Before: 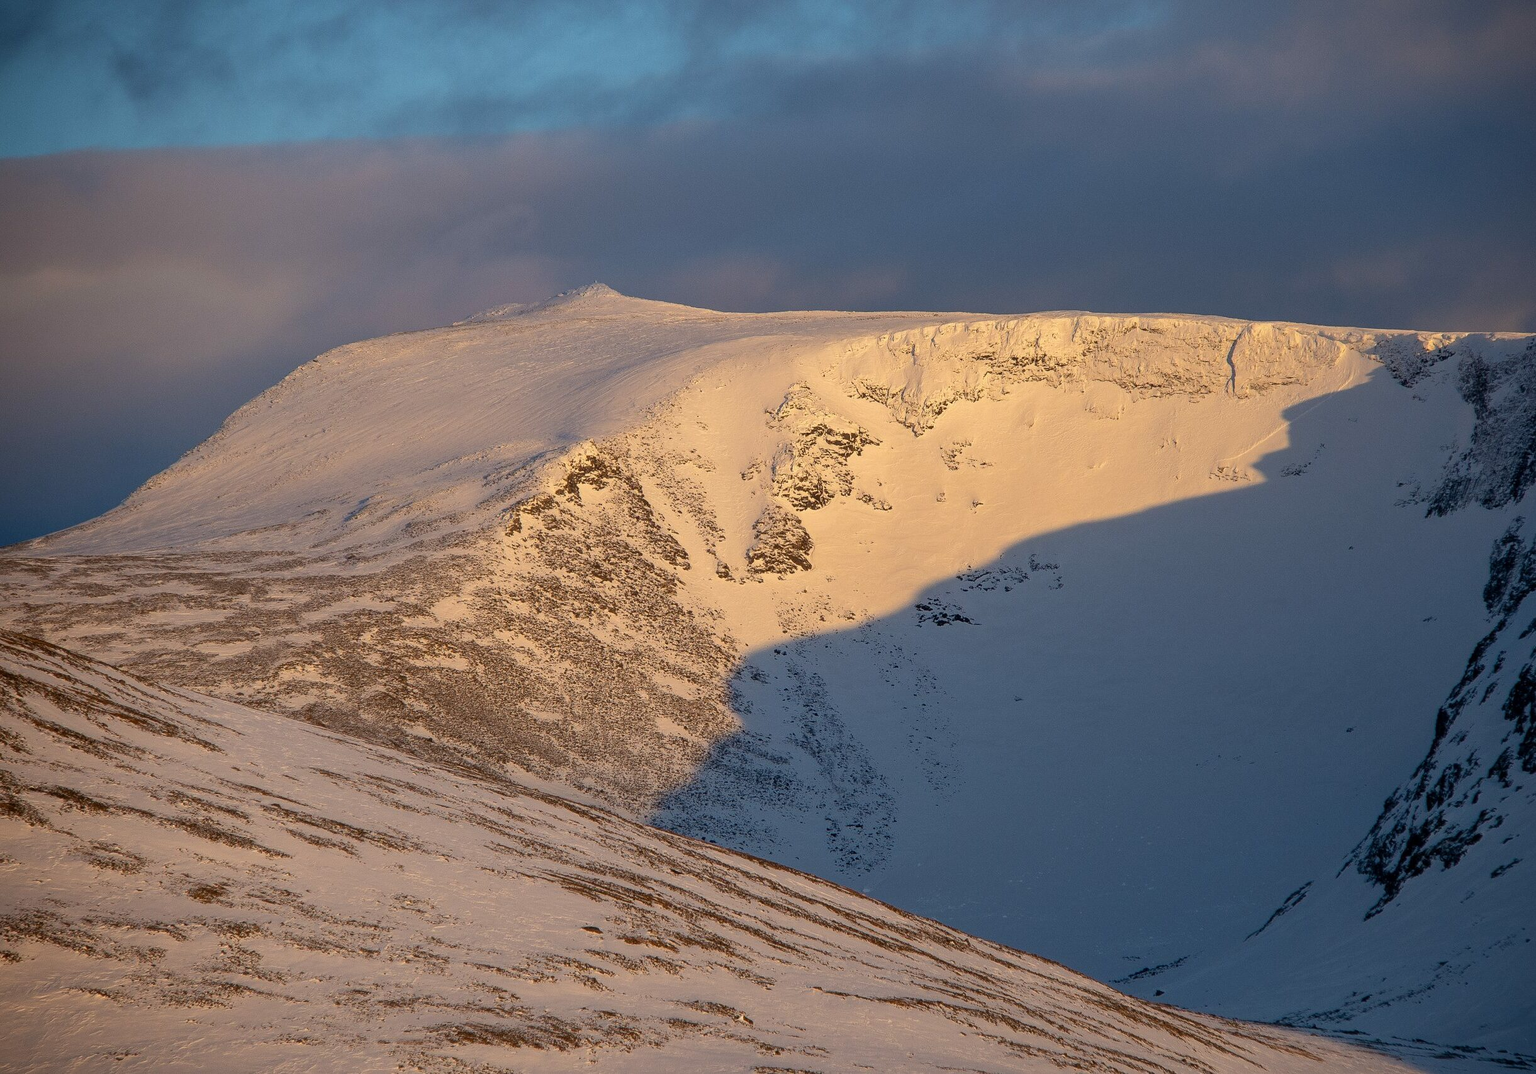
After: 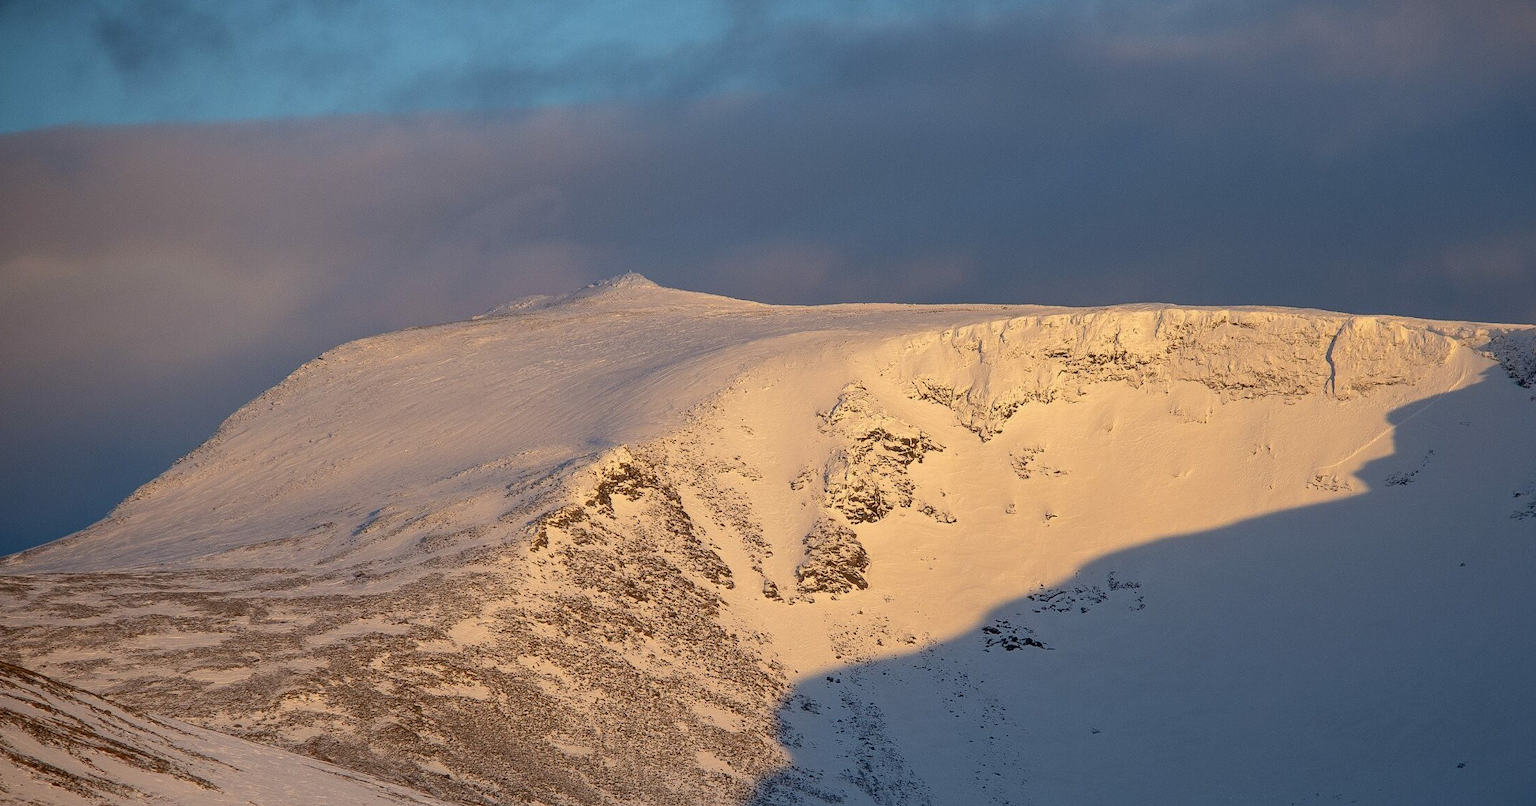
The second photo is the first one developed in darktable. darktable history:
crop: left 1.609%, top 3.393%, right 7.66%, bottom 28.464%
